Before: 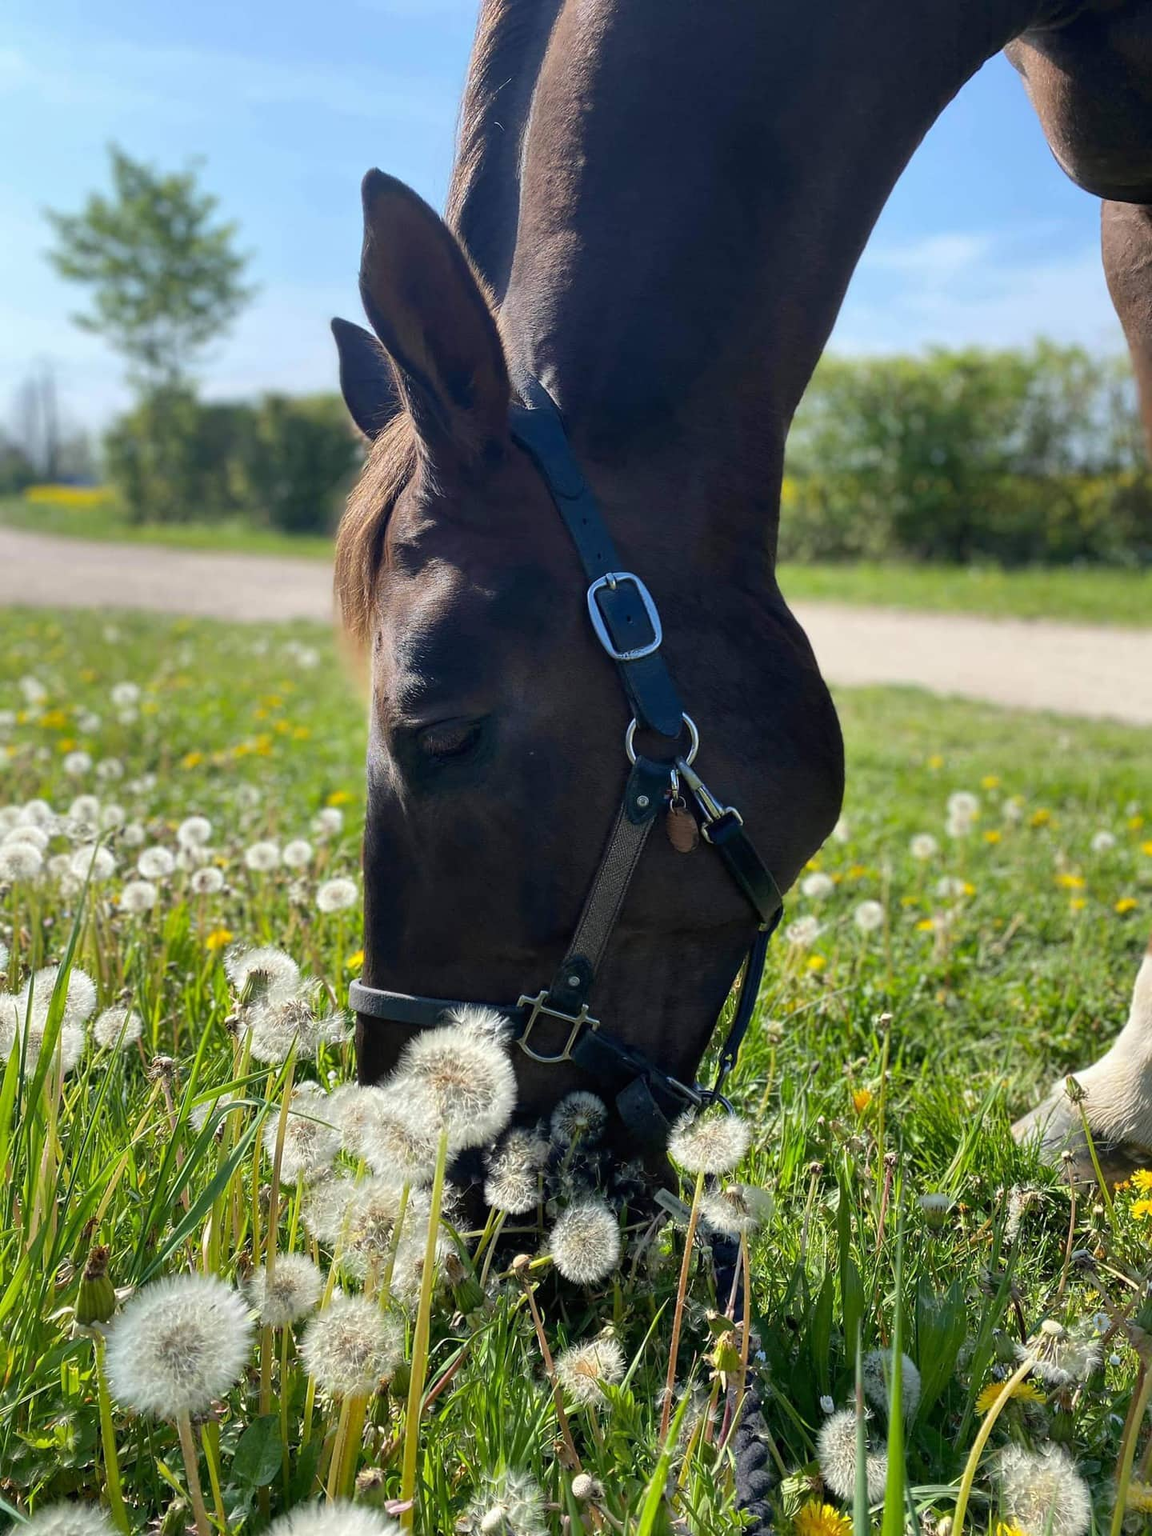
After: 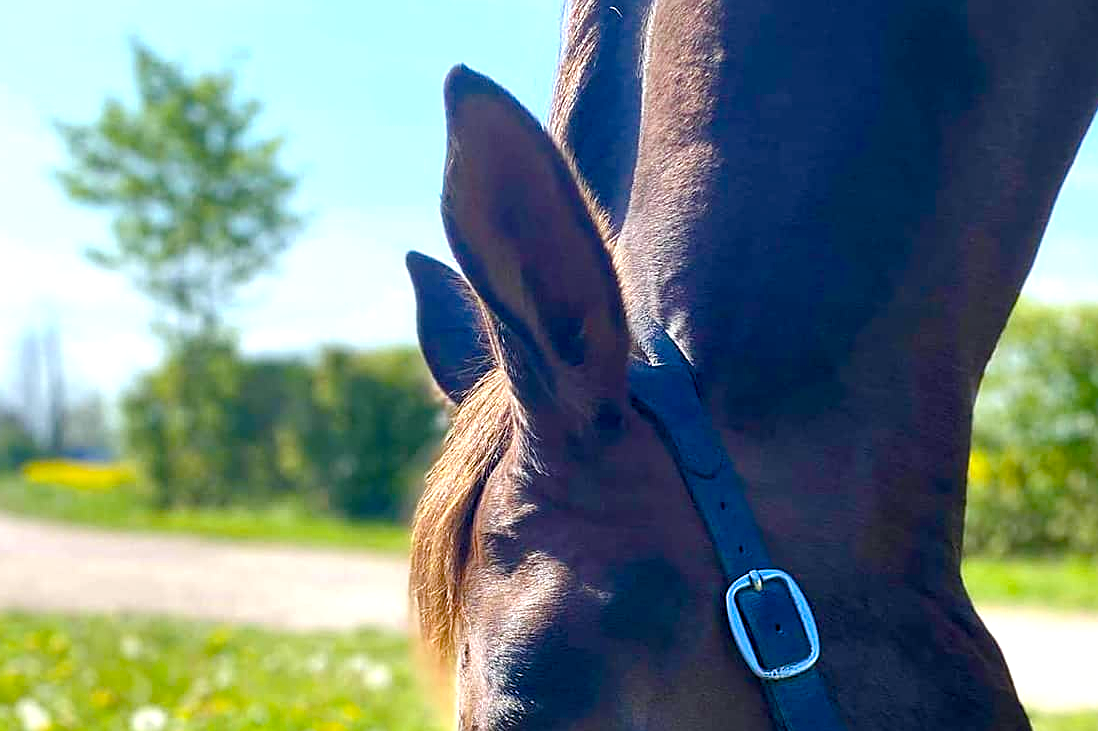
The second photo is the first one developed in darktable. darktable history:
white balance: emerald 1
crop: left 0.579%, top 7.627%, right 23.167%, bottom 54.275%
local contrast: highlights 100%, shadows 100%, detail 120%, midtone range 0.2
sharpen: on, module defaults
exposure: black level correction 0, exposure 0.7 EV, compensate exposure bias true, compensate highlight preservation false
color balance rgb: perceptual saturation grading › global saturation 20%, perceptual saturation grading › highlights -25%, perceptual saturation grading › shadows 50.52%, global vibrance 40.24%
